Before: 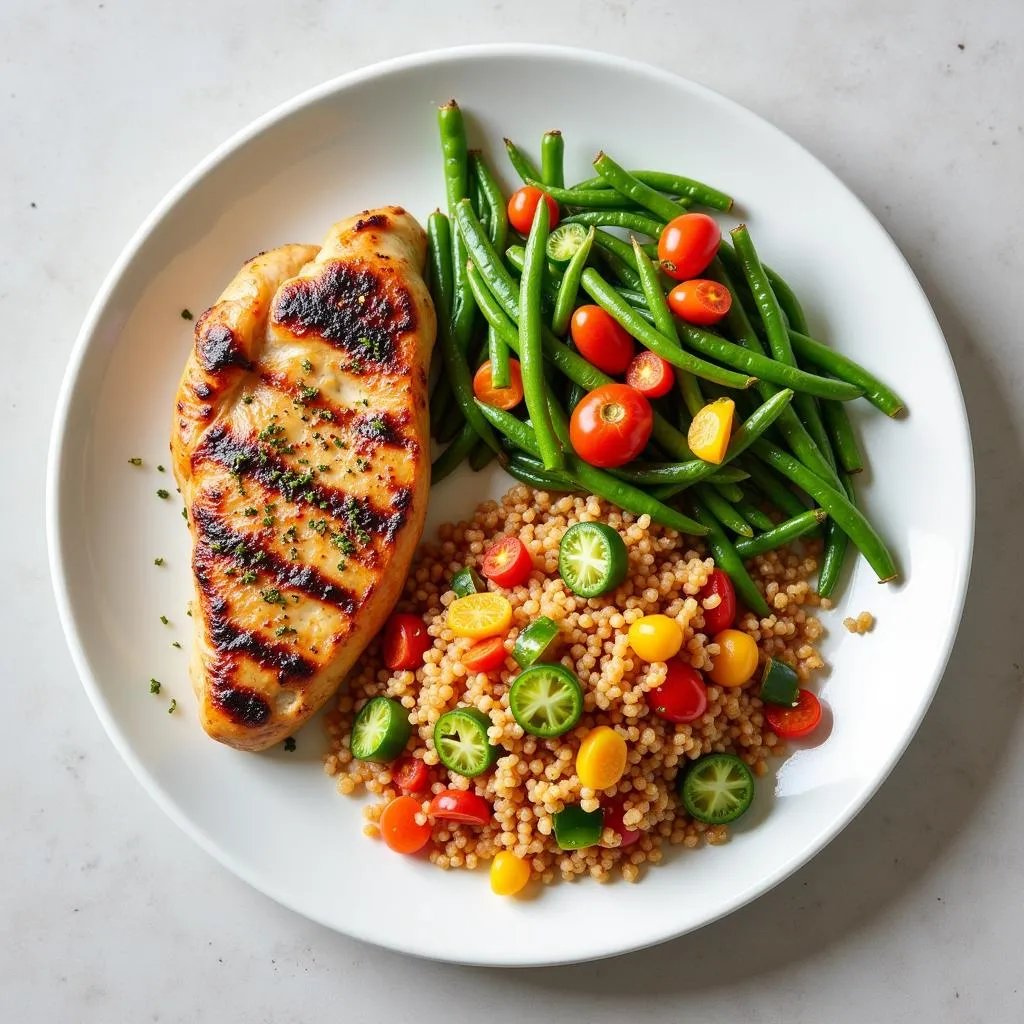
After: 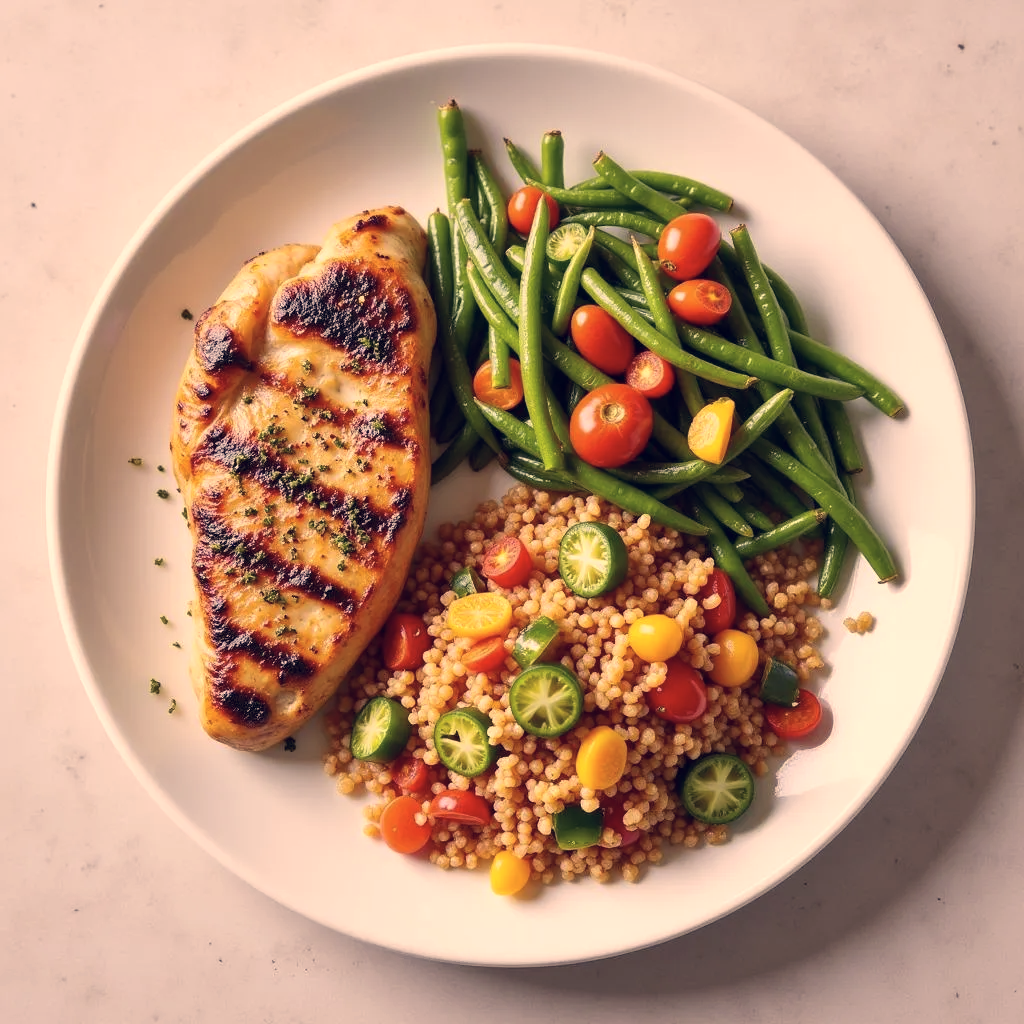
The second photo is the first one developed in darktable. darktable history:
color correction: highlights a* 19.72, highlights b* 27.18, shadows a* 3.34, shadows b* -17.37, saturation 0.751
exposure: compensate highlight preservation false
